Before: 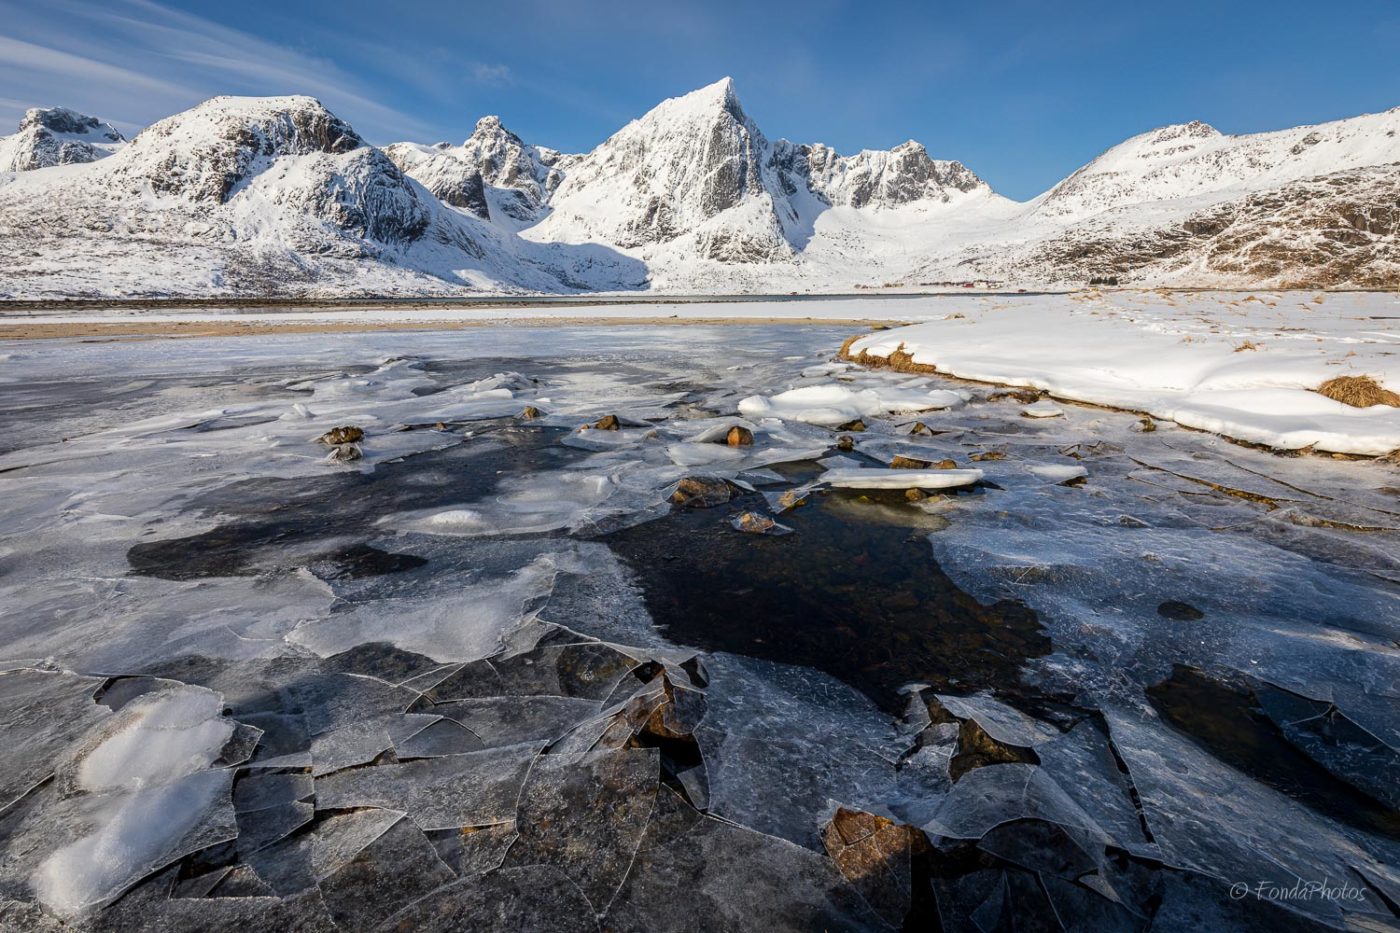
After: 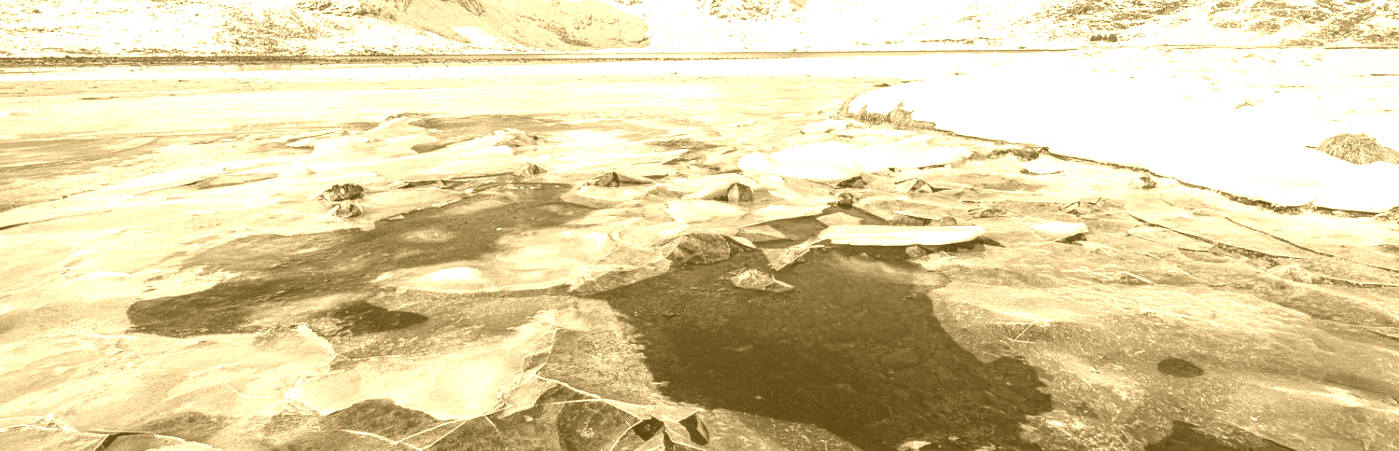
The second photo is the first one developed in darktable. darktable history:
colorize: hue 36°, source mix 100%
crop and rotate: top 26.056%, bottom 25.543%
exposure: exposure 0.74 EV, compensate highlight preservation false
color calibration: output gray [0.22, 0.42, 0.37, 0], gray › normalize channels true, illuminant same as pipeline (D50), adaptation XYZ, x 0.346, y 0.359, gamut compression 0
